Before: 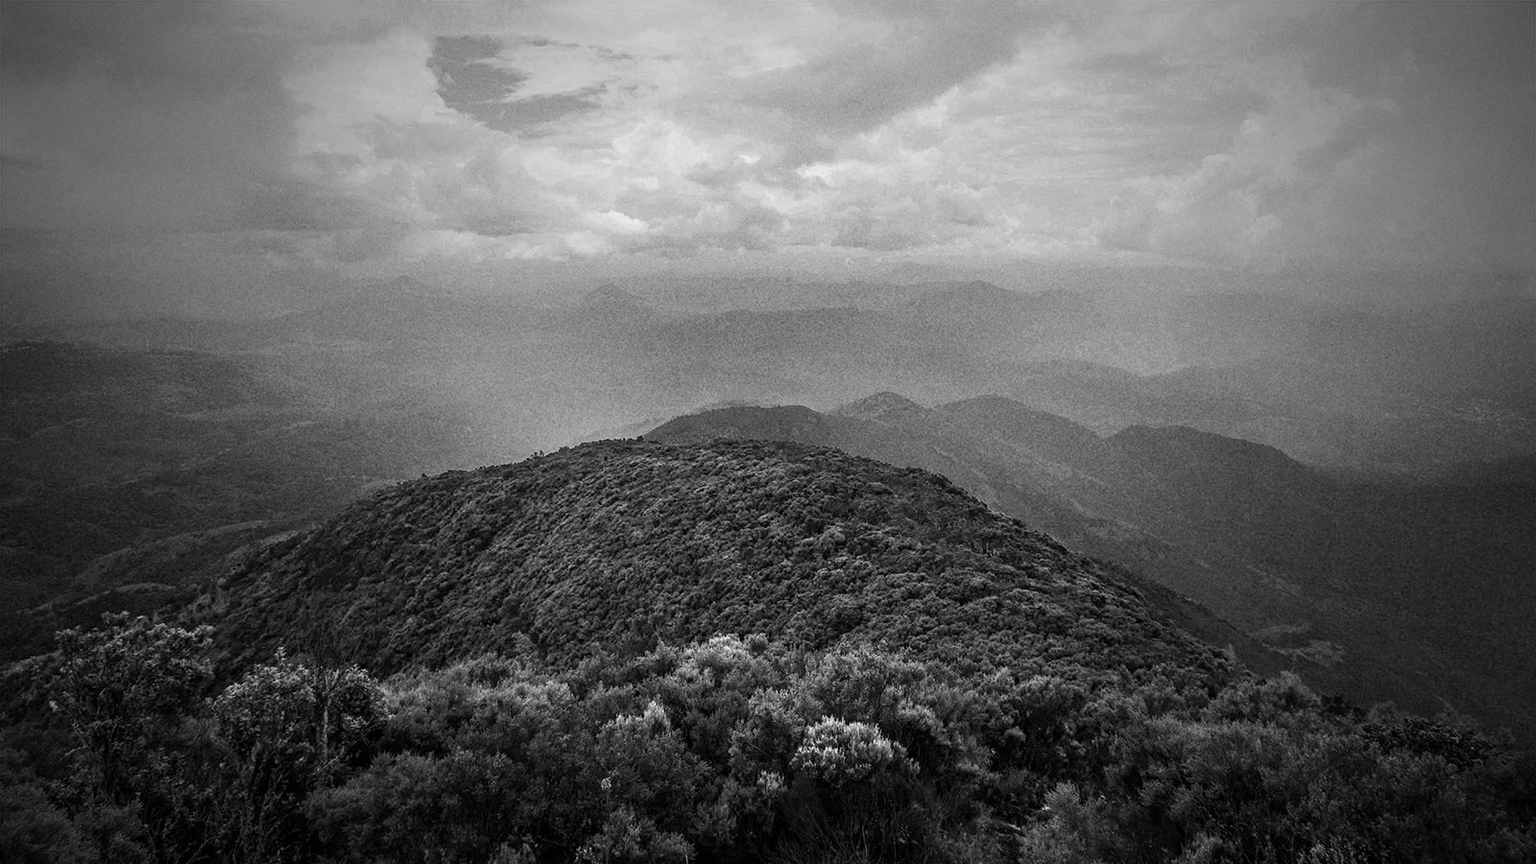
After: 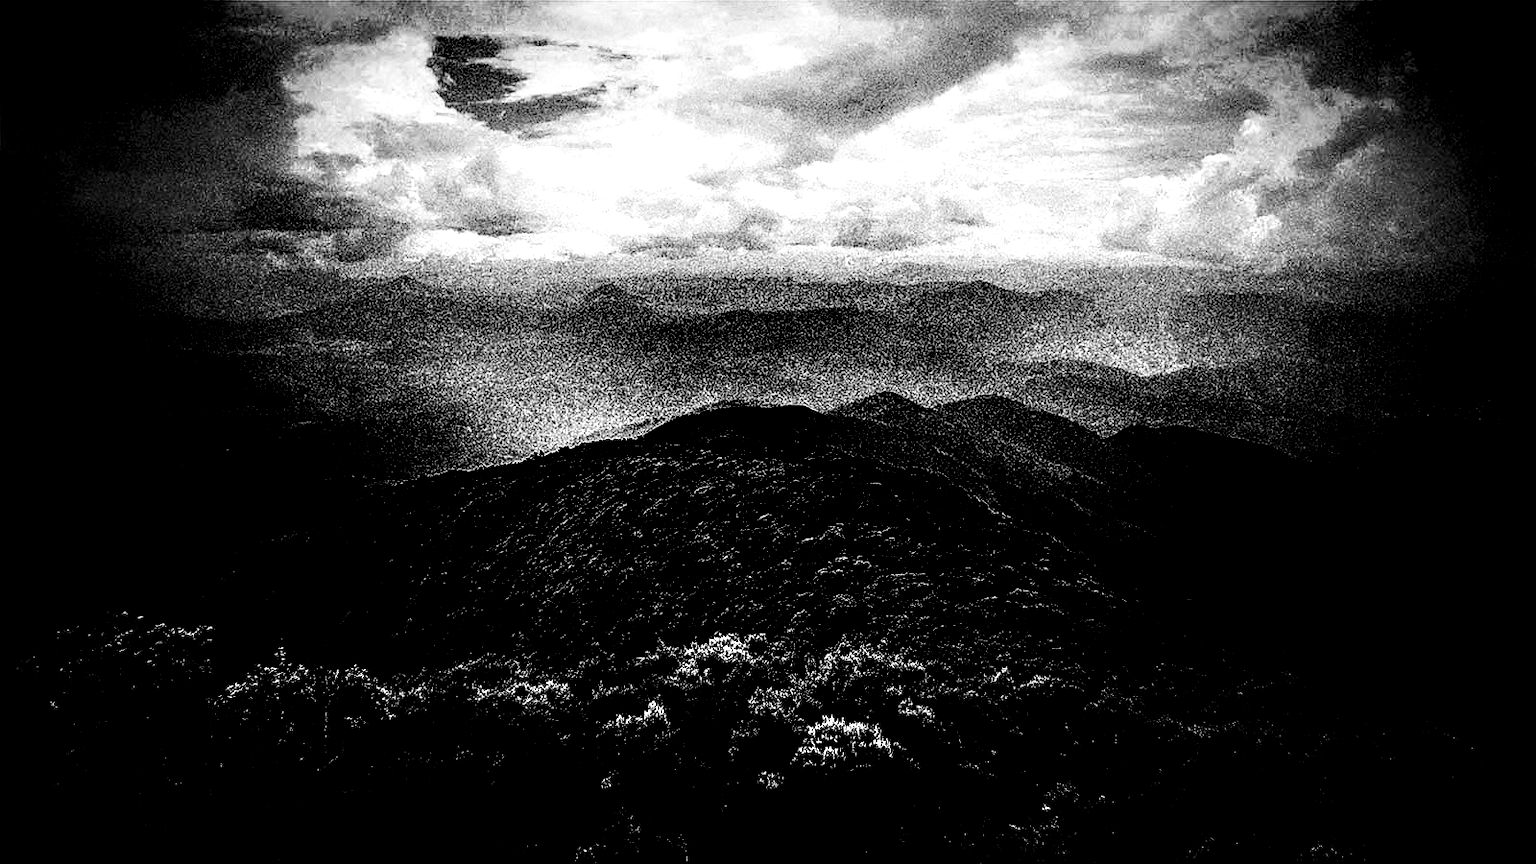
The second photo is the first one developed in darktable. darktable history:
local contrast: shadows 156%, detail 227%
exposure: compensate exposure bias true, compensate highlight preservation false
contrast brightness saturation: contrast 0.752, brightness -0.981, saturation 0.982
sharpen: radius 1.029
